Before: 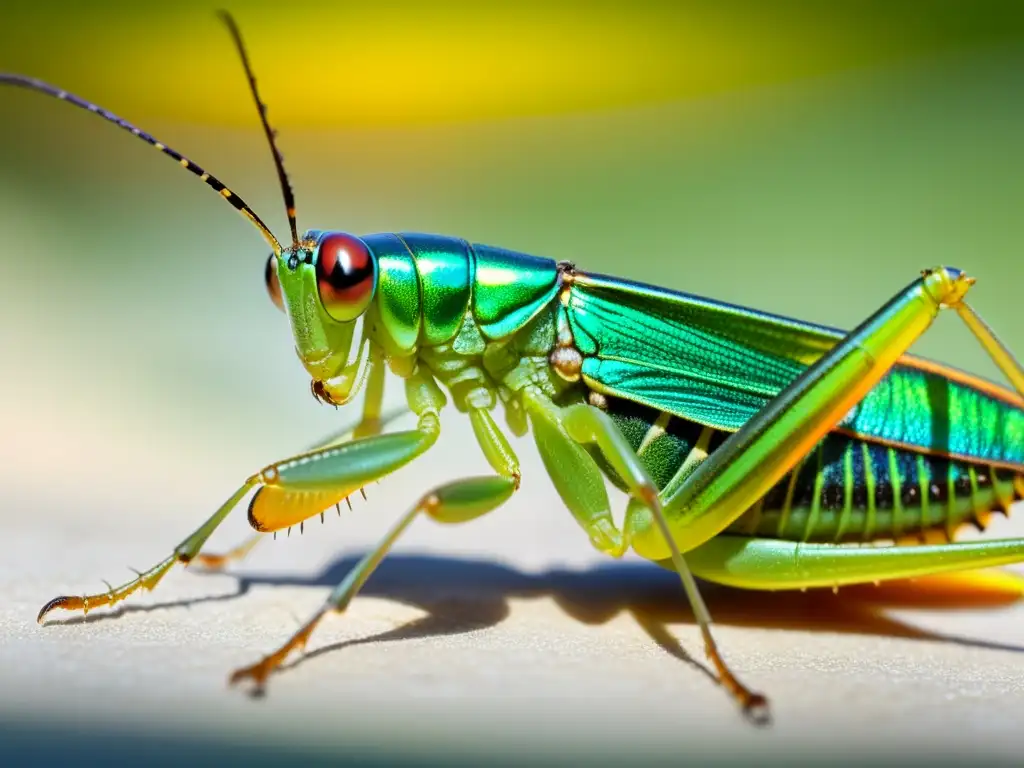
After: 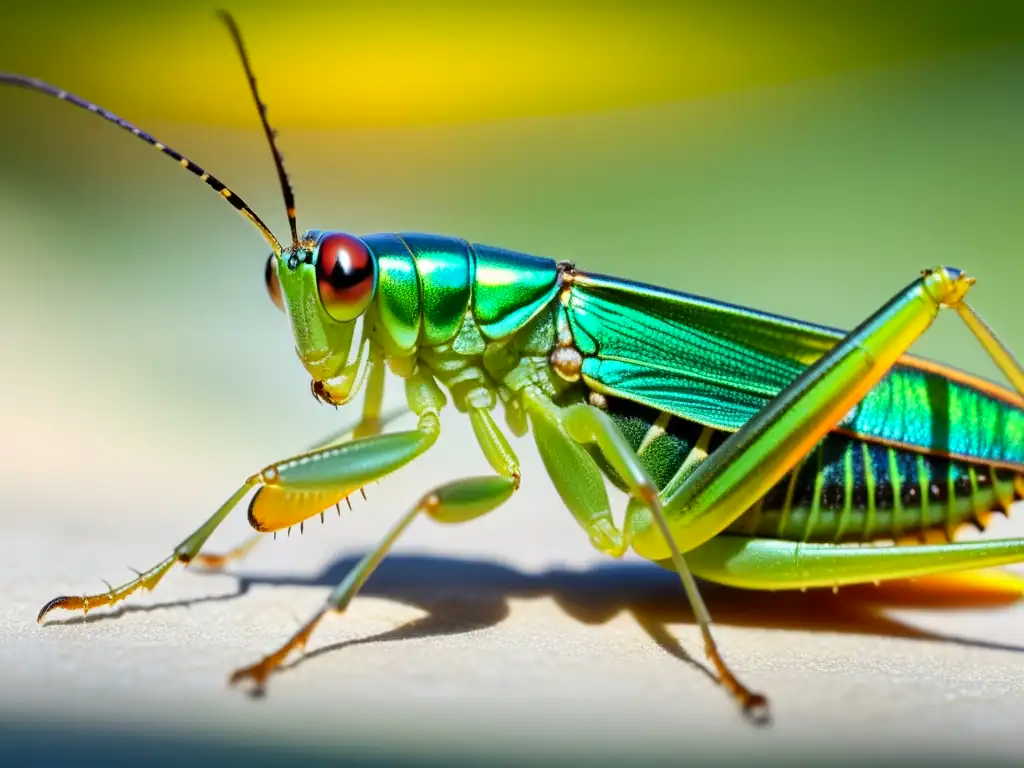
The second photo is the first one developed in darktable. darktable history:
contrast brightness saturation: contrast 0.079, saturation 0.024
